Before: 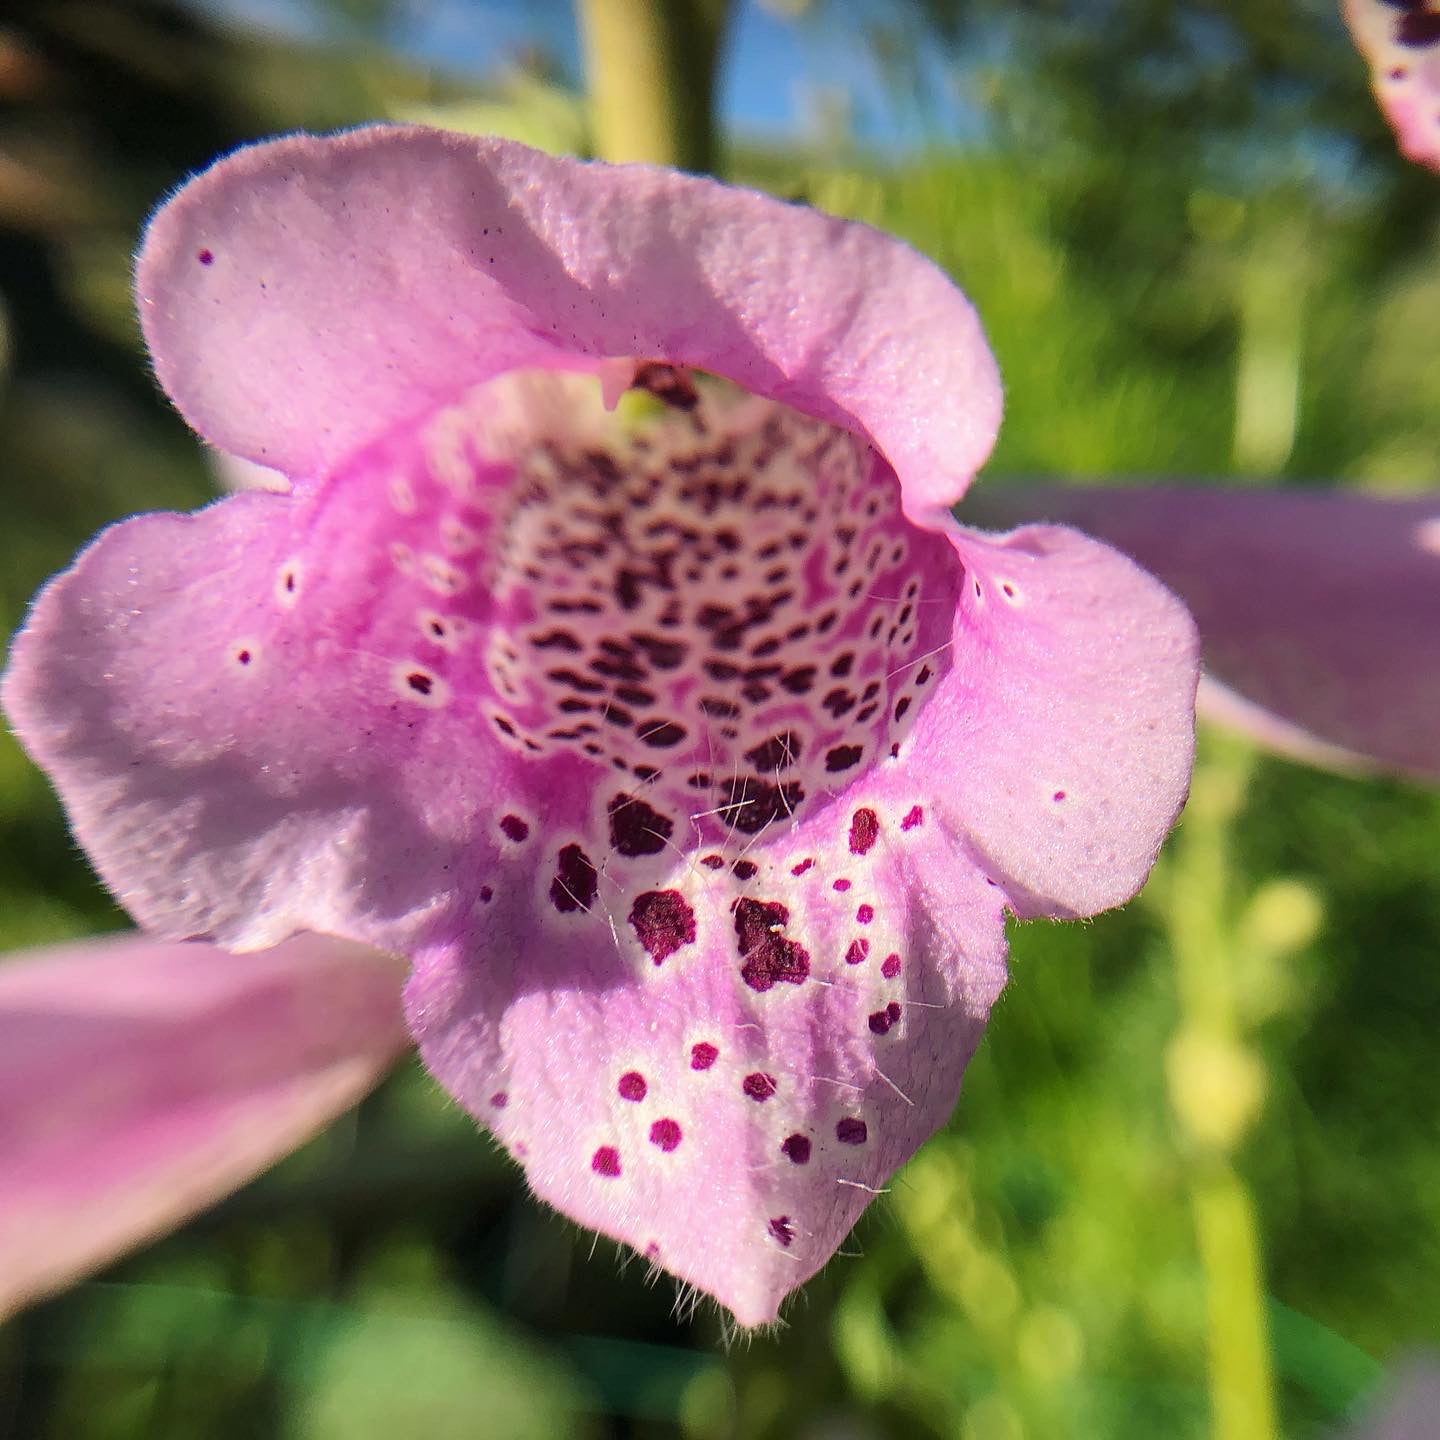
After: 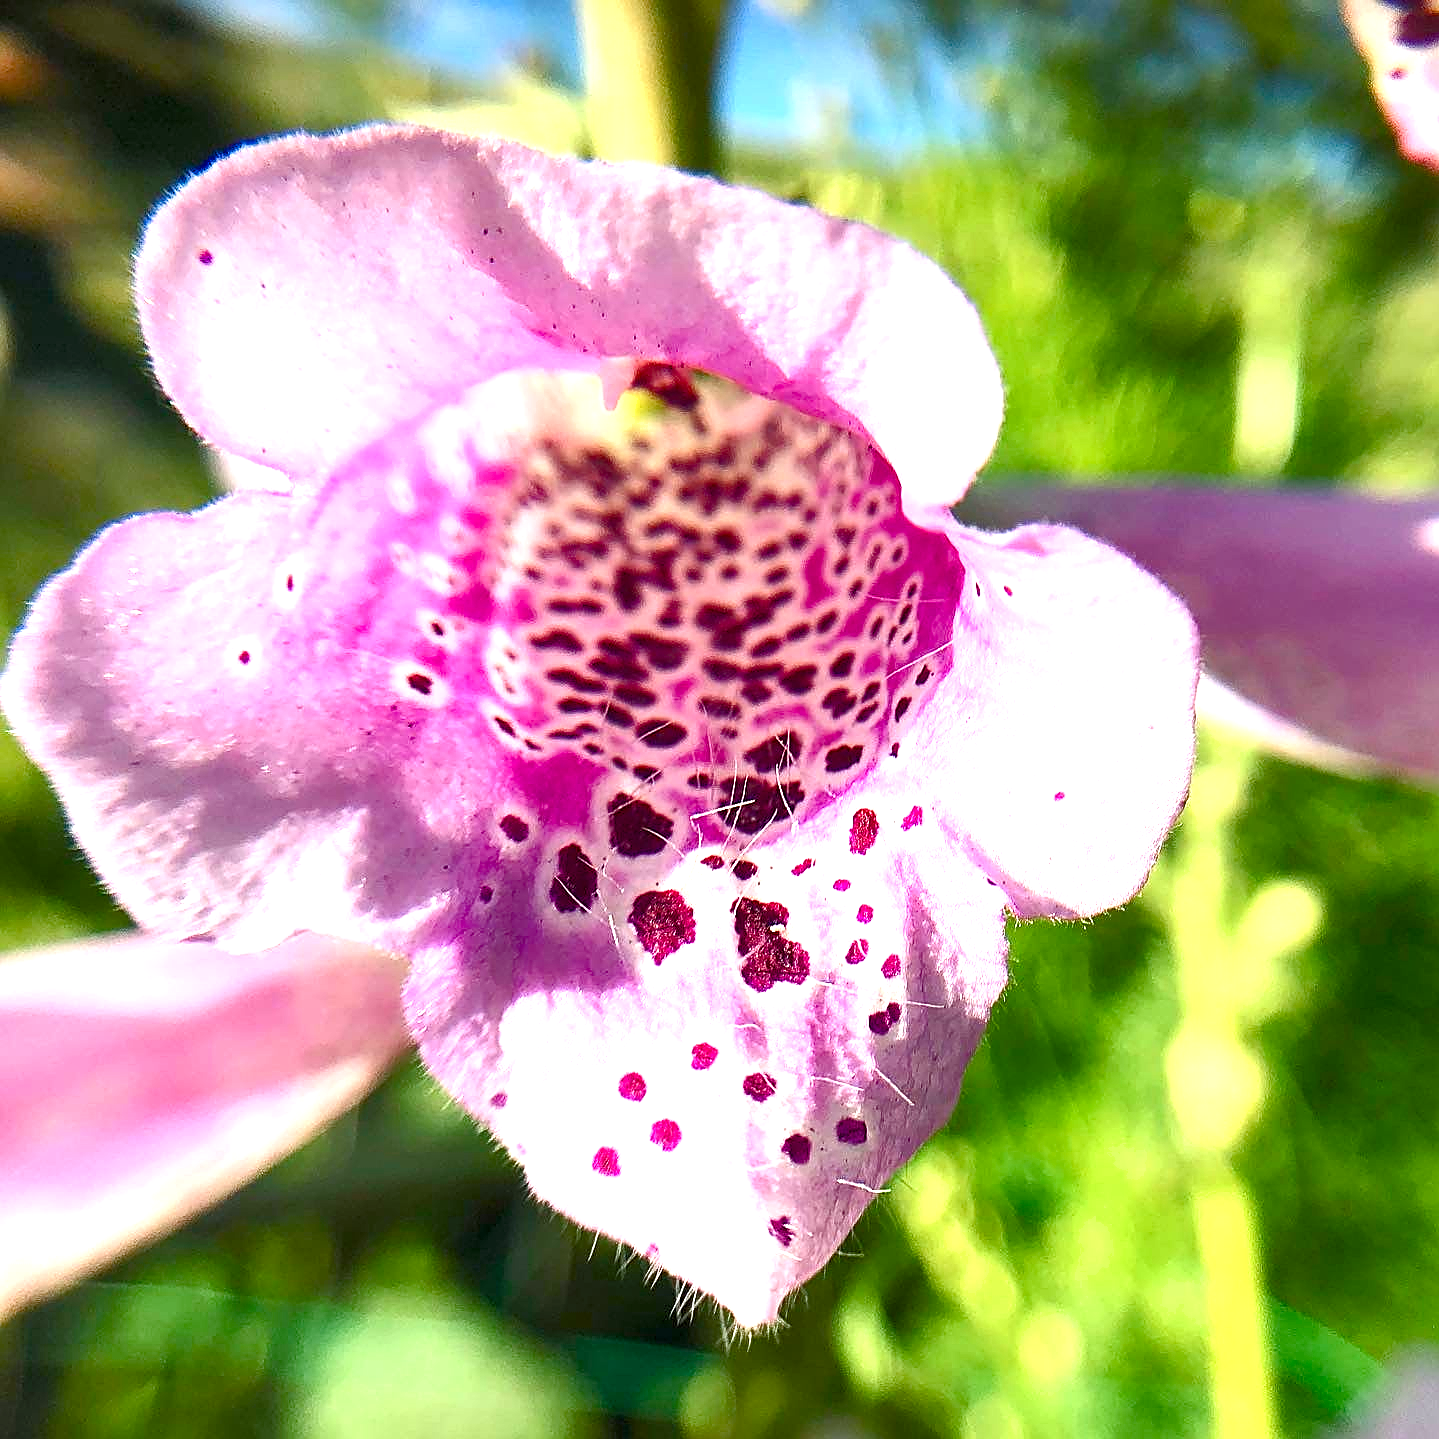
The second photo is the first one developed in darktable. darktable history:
sharpen: on, module defaults
tone equalizer: on, module defaults
exposure: black level correction 0, exposure 1.35 EV, compensate exposure bias true, compensate highlight preservation false
shadows and highlights: radius 337.17, shadows 29.01, soften with gaussian
color balance rgb: perceptual saturation grading › global saturation 20%, perceptual saturation grading › highlights -25%, perceptual saturation grading › shadows 50%
color calibration: illuminant Planckian (black body), x 0.351, y 0.352, temperature 4794.27 K
